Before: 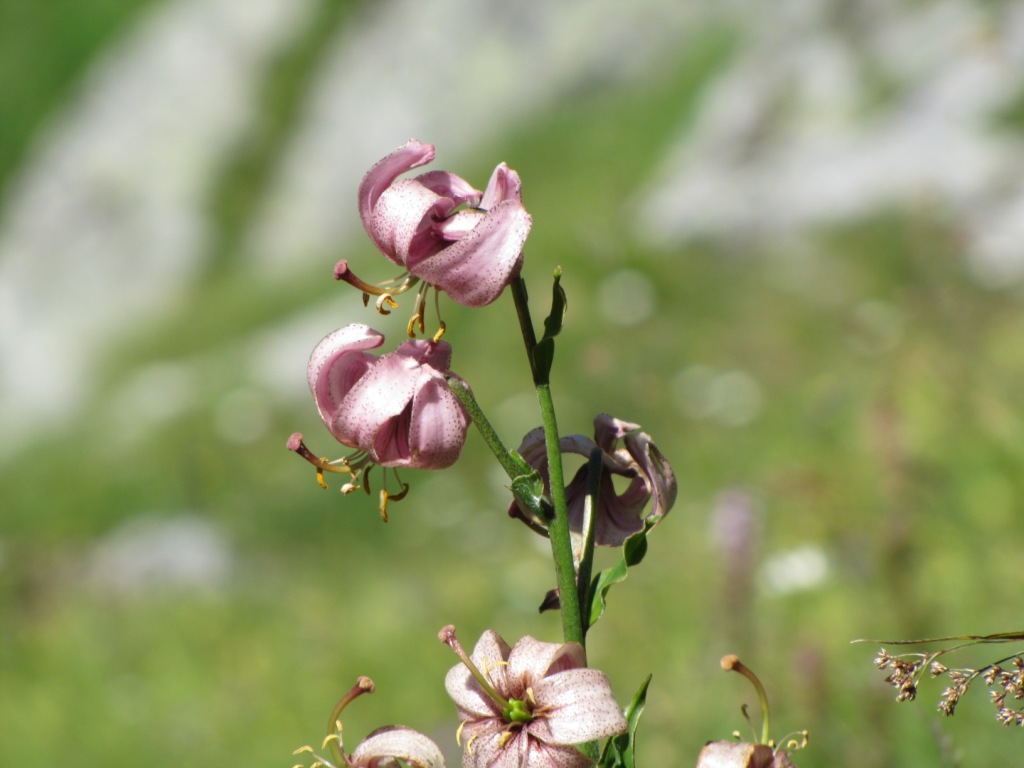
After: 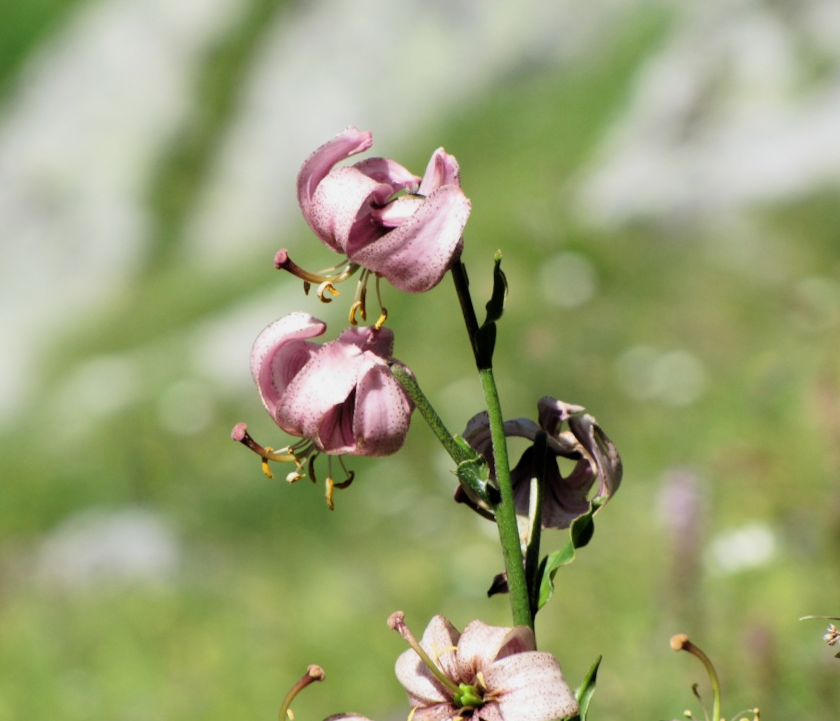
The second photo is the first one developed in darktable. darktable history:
exposure: exposure 0.152 EV, compensate exposure bias true, compensate highlight preservation false
crop and rotate: angle 1.37°, left 4.217%, top 0.503%, right 11.085%, bottom 2.59%
filmic rgb: middle gray luminance 12.99%, black relative exposure -10.08 EV, white relative exposure 3.47 EV, target black luminance 0%, hardness 5.65, latitude 45.04%, contrast 1.233, highlights saturation mix 5.32%, shadows ↔ highlights balance 27.15%
